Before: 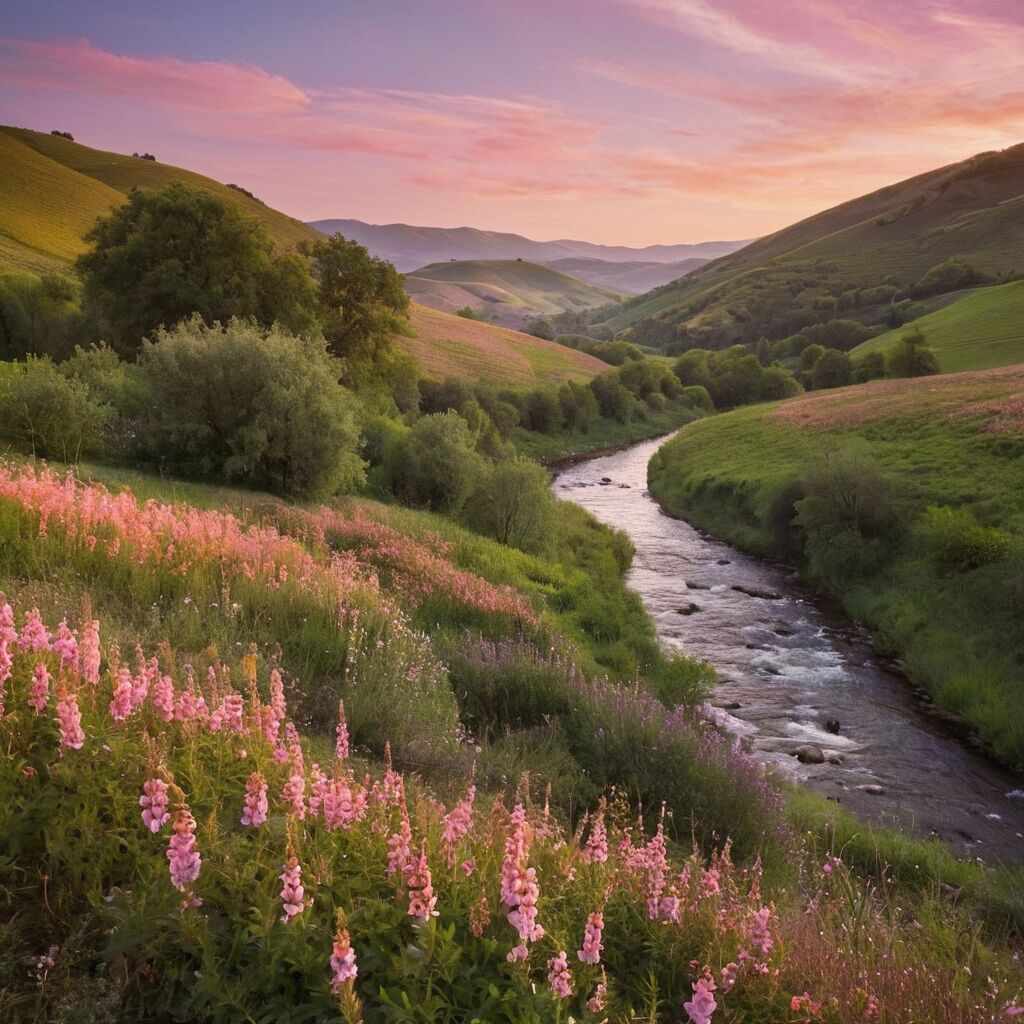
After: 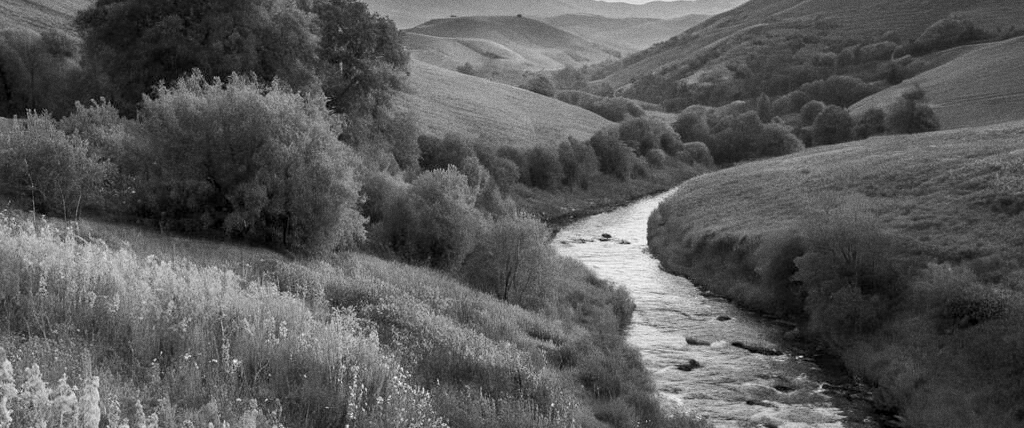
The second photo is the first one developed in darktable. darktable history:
color balance rgb: global offset › luminance -0.51%, perceptual saturation grading › global saturation 27.53%, perceptual saturation grading › highlights -25%, perceptual saturation grading › shadows 25%, perceptual brilliance grading › highlights 6.62%, perceptual brilliance grading › mid-tones 17.07%, perceptual brilliance grading › shadows -5.23%
grain: coarseness 0.09 ISO
monochrome: size 3.1
crop and rotate: top 23.84%, bottom 34.294%
